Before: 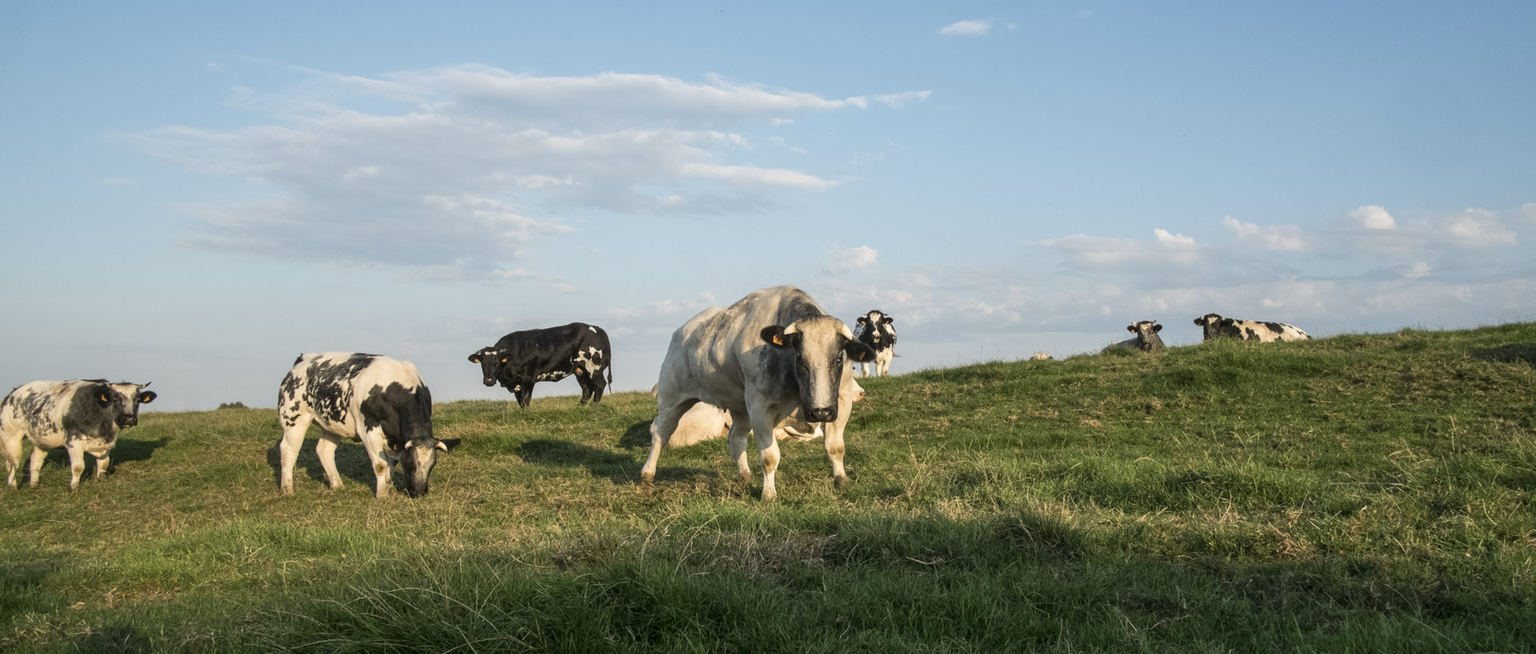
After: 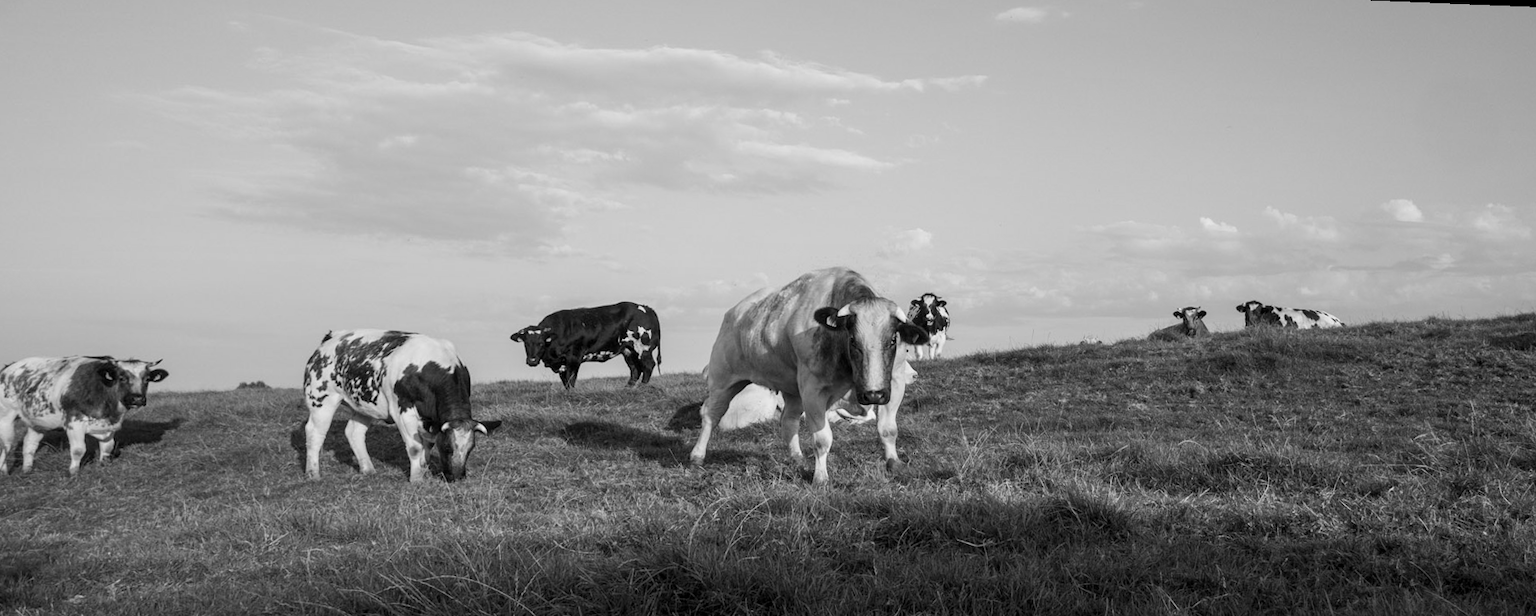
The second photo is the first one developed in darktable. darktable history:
levels: levels [0.016, 0.5, 0.996]
rotate and perspective: rotation 0.679°, lens shift (horizontal) 0.136, crop left 0.009, crop right 0.991, crop top 0.078, crop bottom 0.95
color calibration: output gray [0.267, 0.423, 0.261, 0], illuminant same as pipeline (D50), adaptation none (bypass)
